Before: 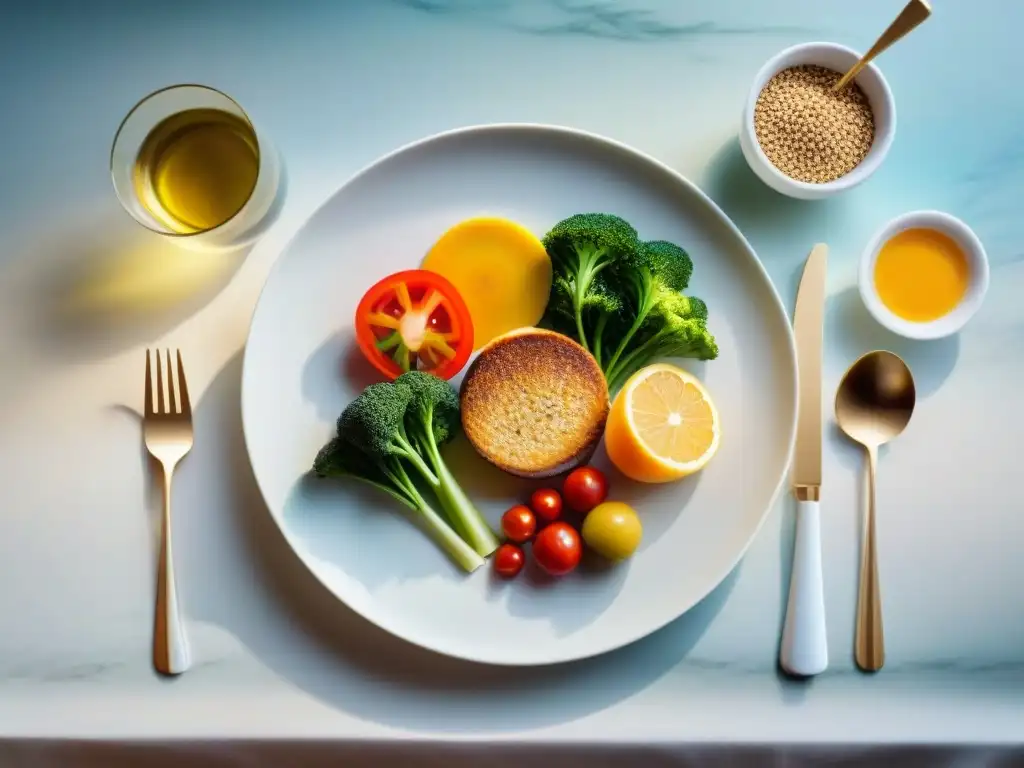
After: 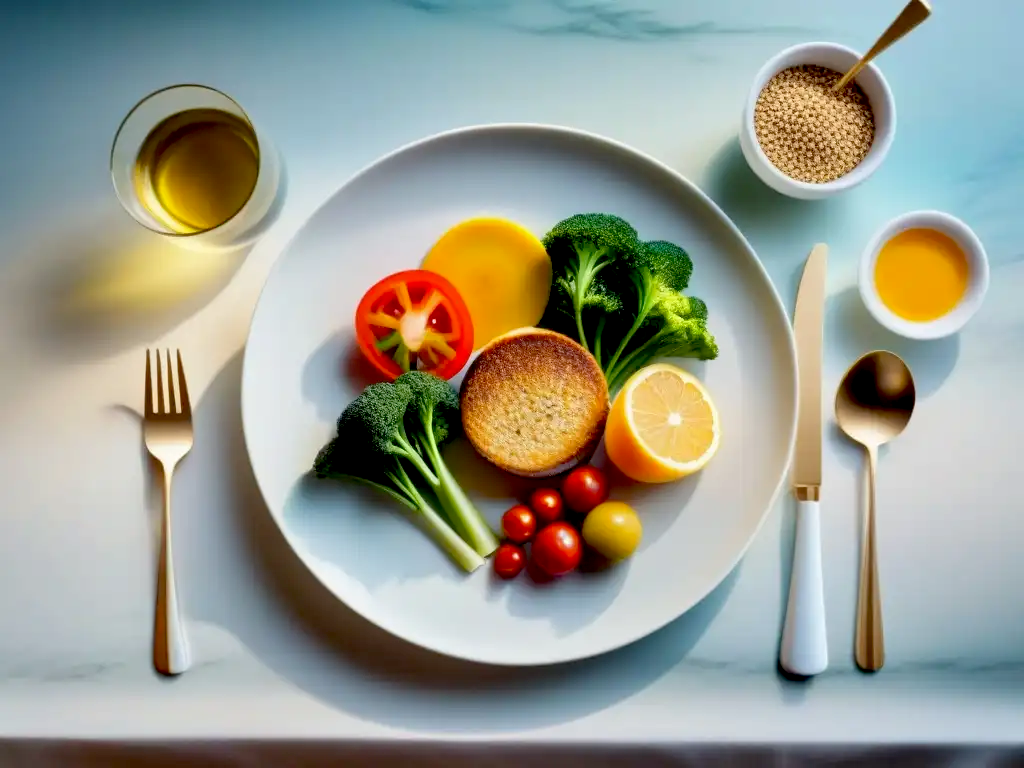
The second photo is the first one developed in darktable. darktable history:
exposure: black level correction 0.017, exposure -0.008 EV, compensate highlight preservation false
